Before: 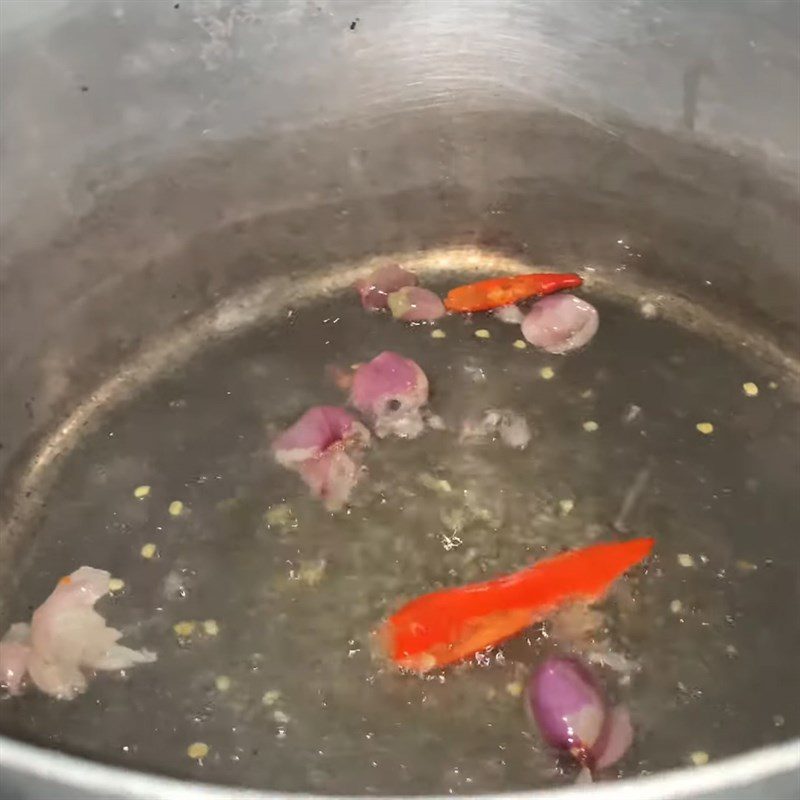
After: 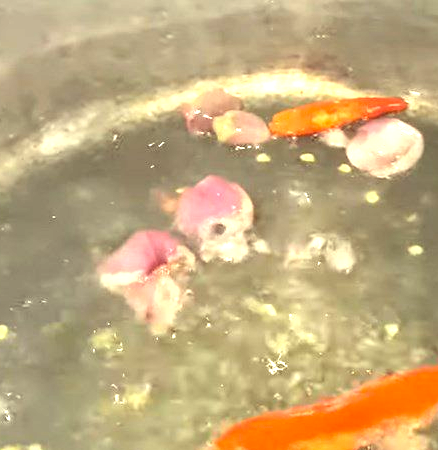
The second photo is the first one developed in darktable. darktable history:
exposure: black level correction 0, exposure 1.471 EV, compensate highlight preservation false
crop and rotate: left 21.976%, top 22.036%, right 23.254%, bottom 21.696%
local contrast: detail 109%
color correction: highlights a* -5.78, highlights b* 10.77
